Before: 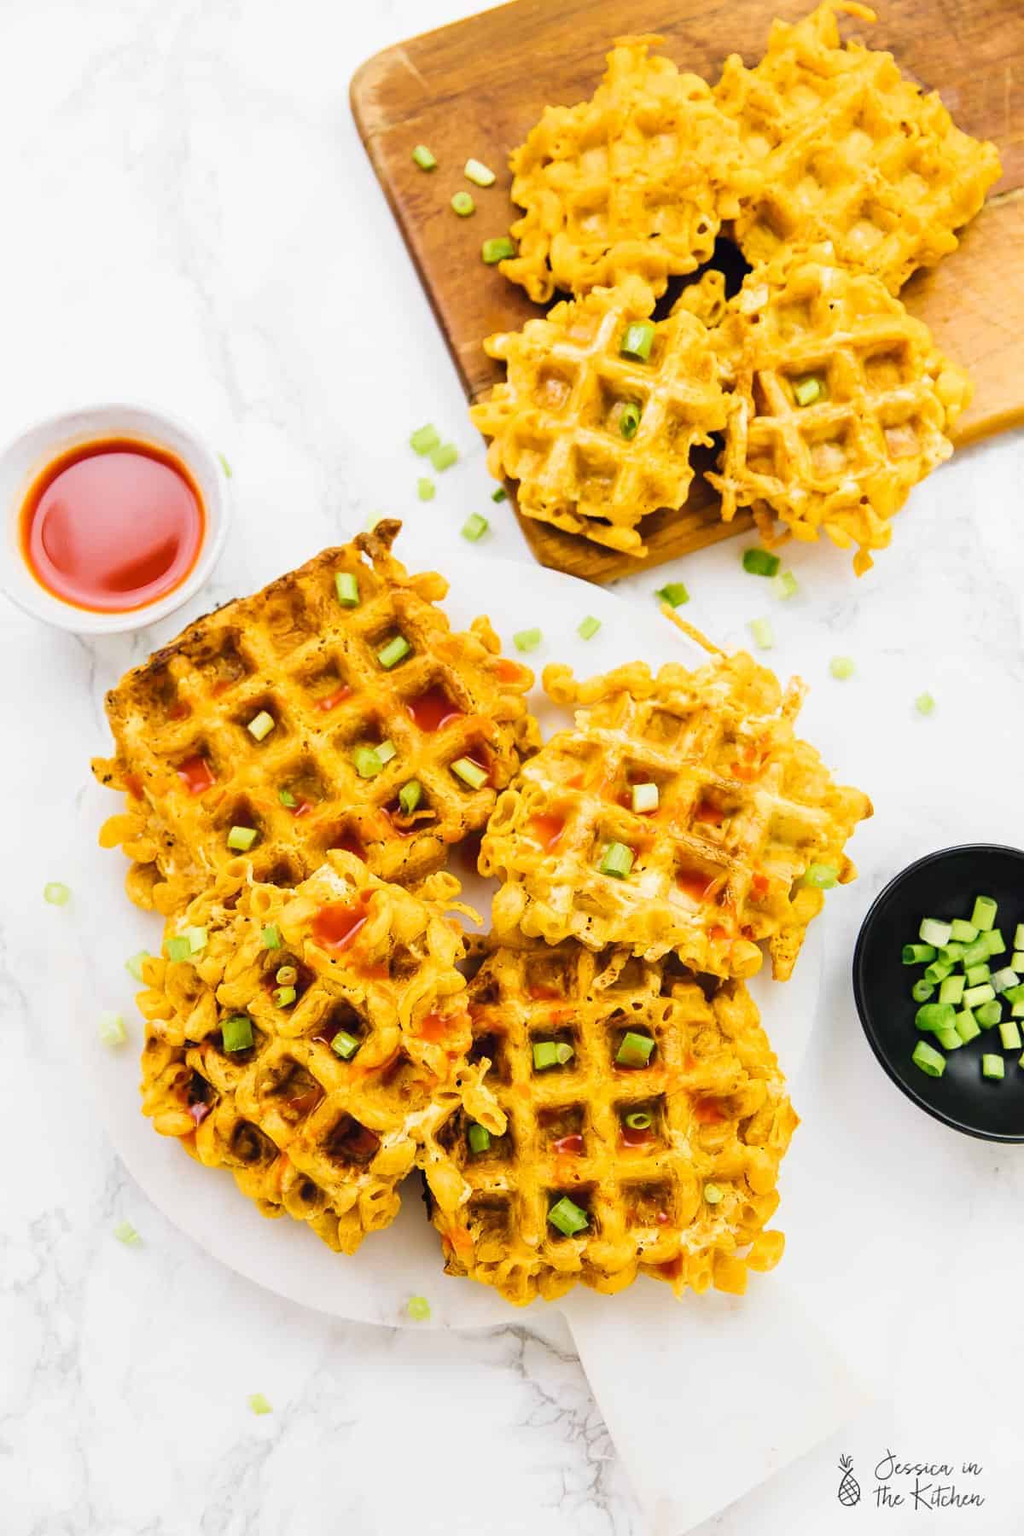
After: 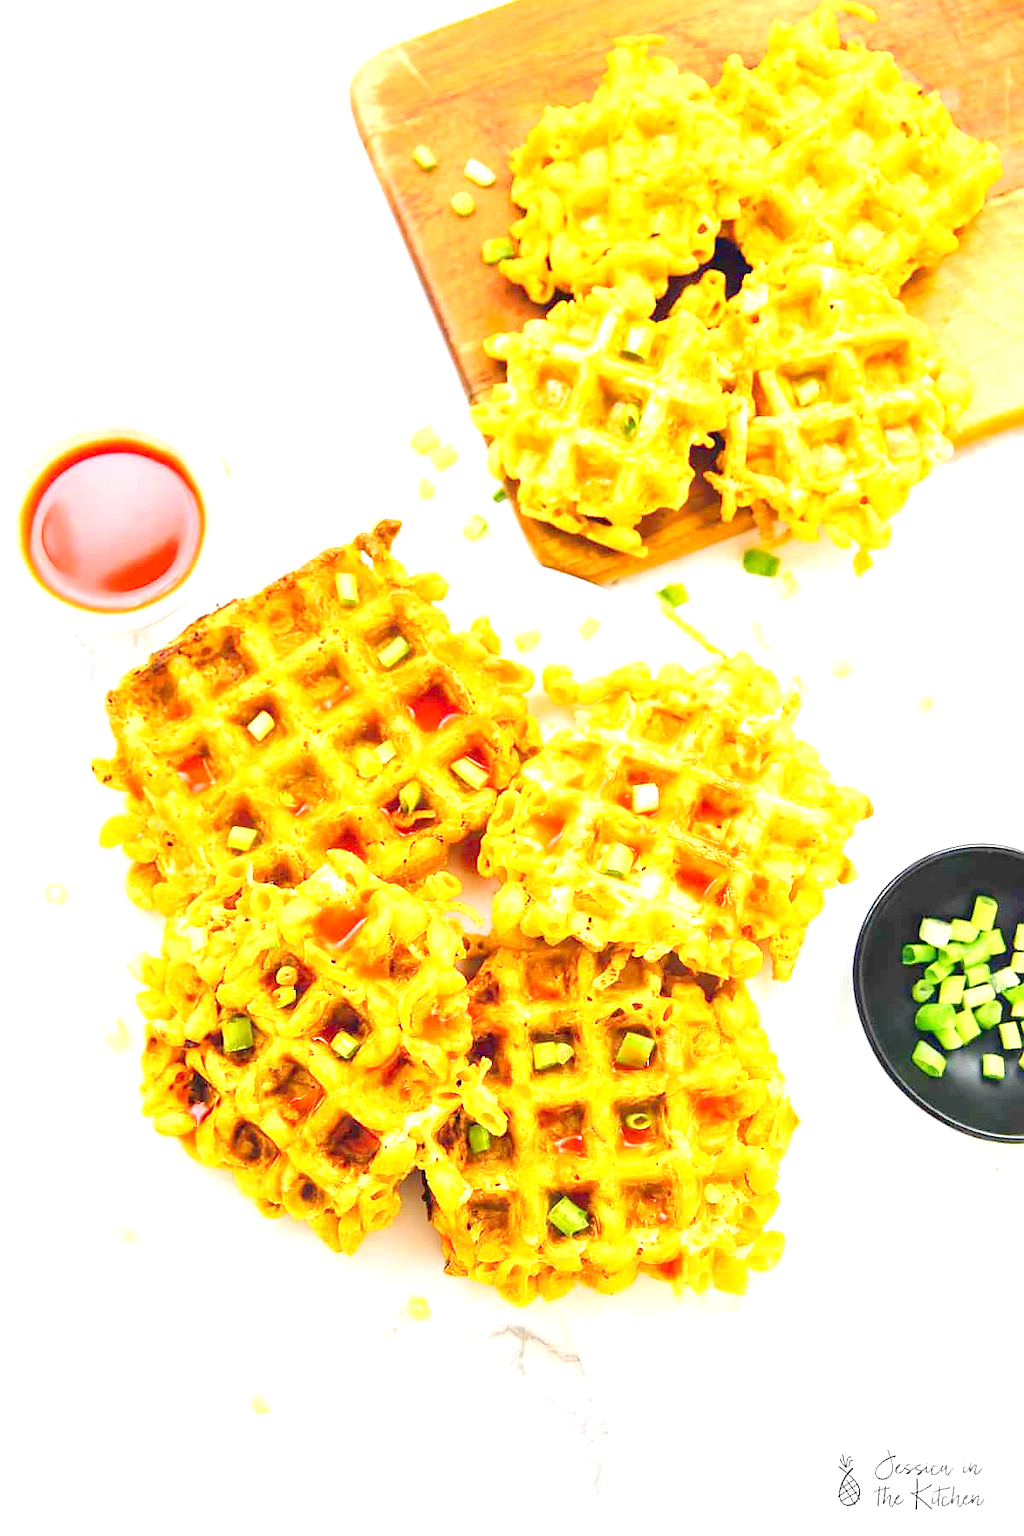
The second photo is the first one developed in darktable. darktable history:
sharpen: radius 1.043, threshold 0.963
levels: levels [0, 0.397, 0.955]
exposure: black level correction 0, exposure 0.853 EV, compensate highlight preservation false
